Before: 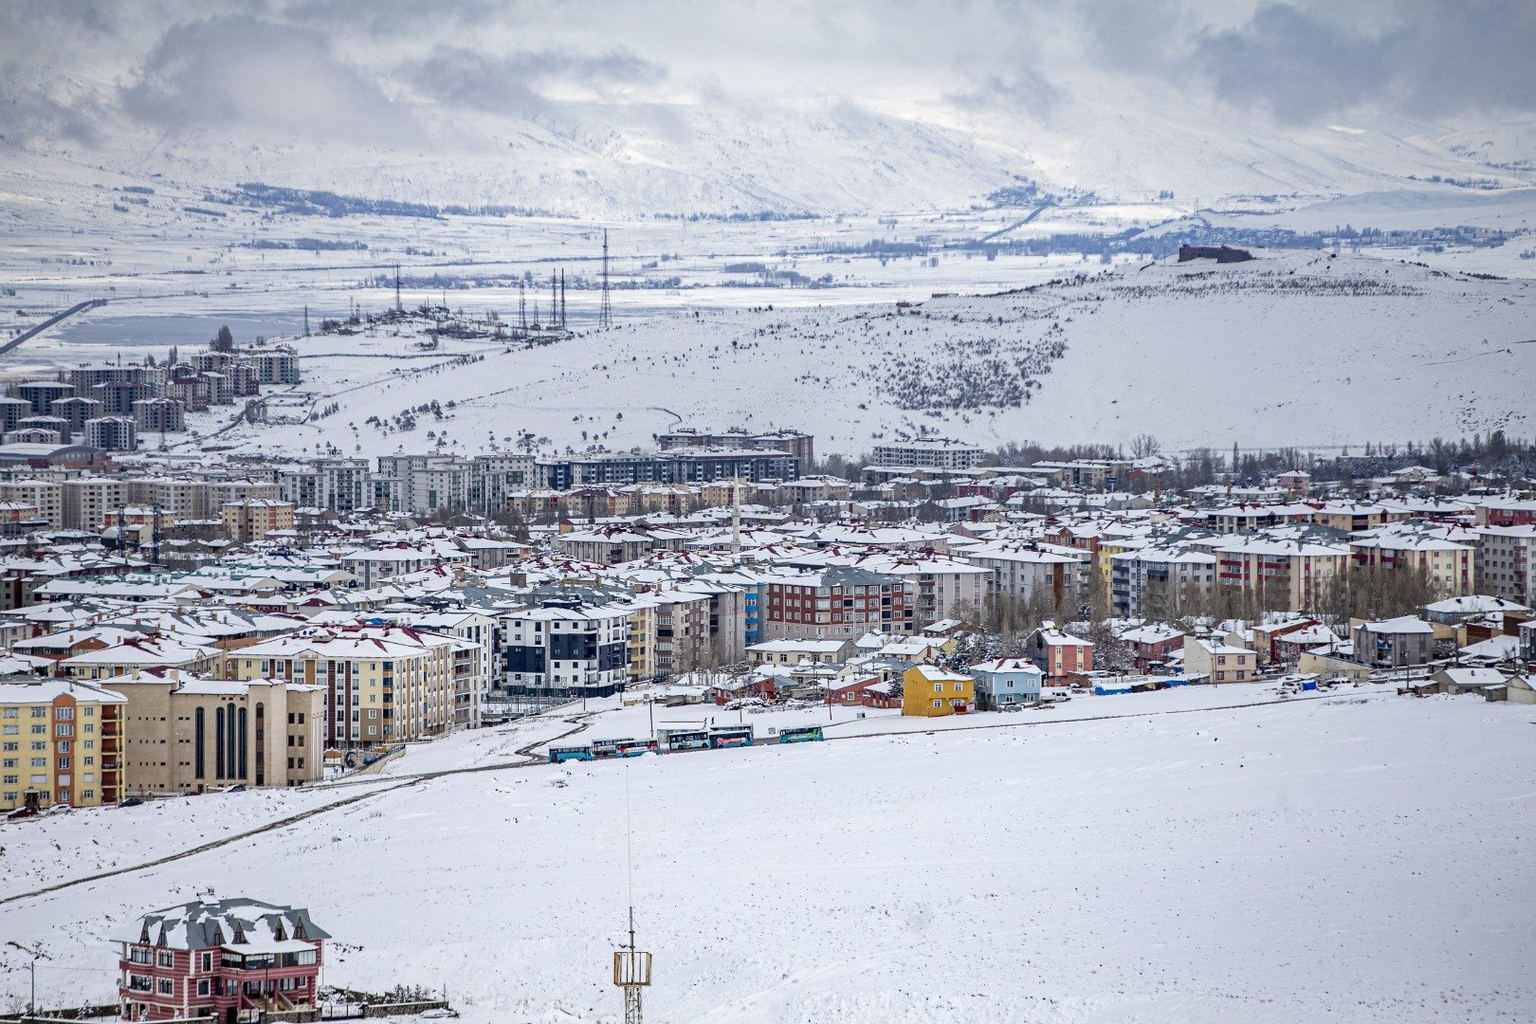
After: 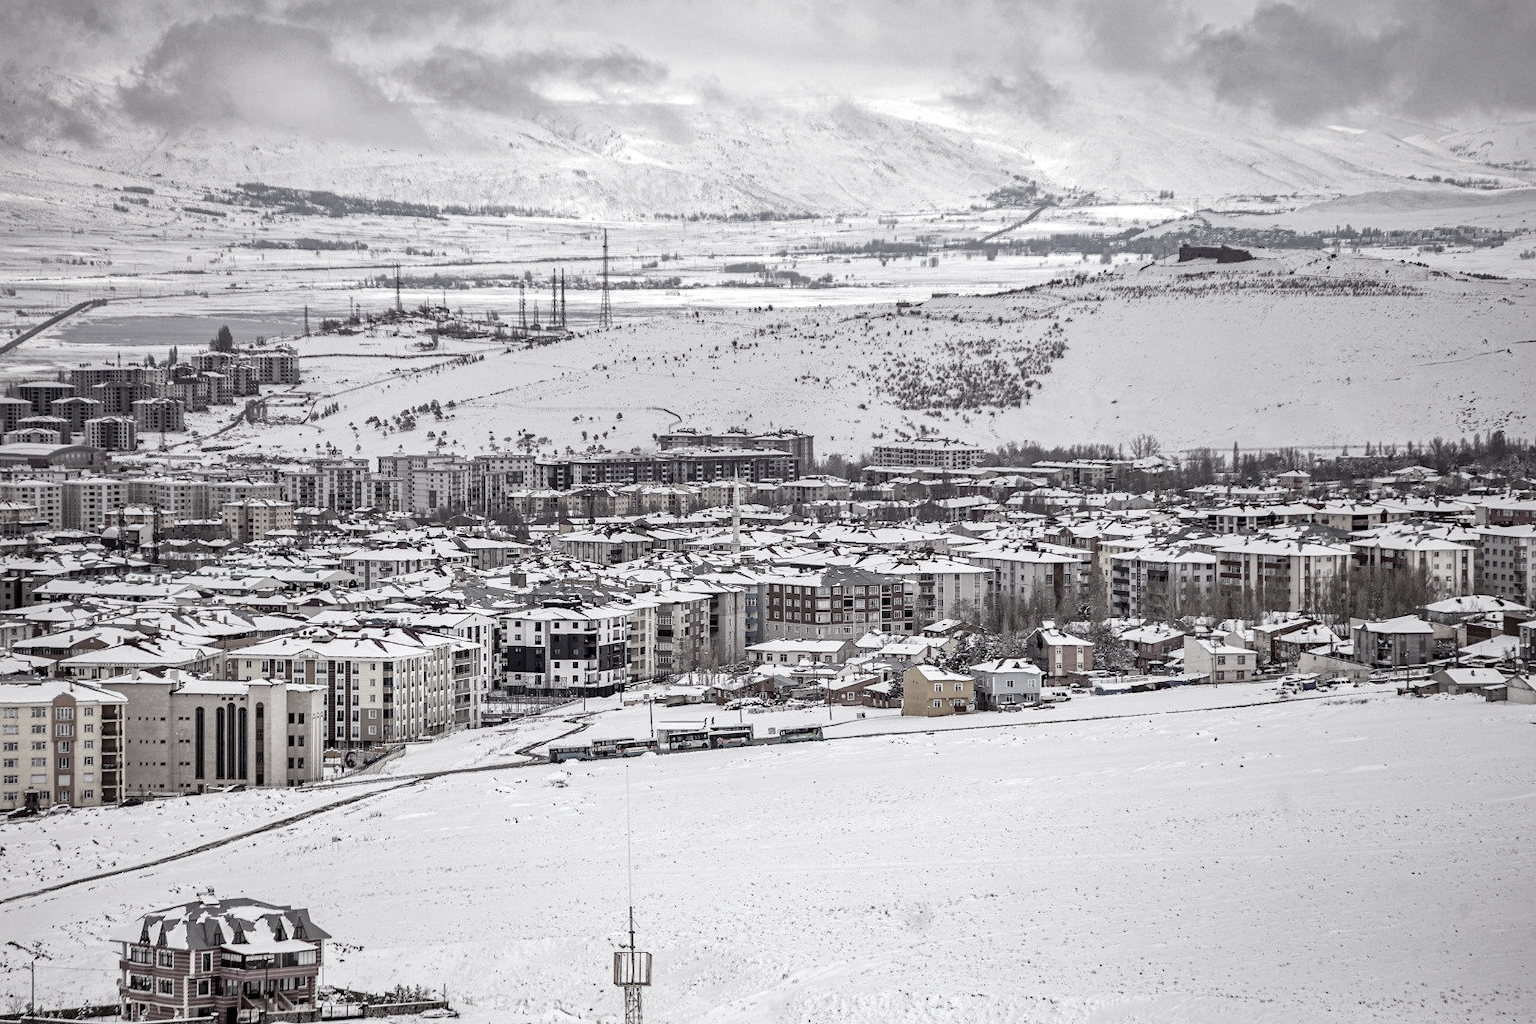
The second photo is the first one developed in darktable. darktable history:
rgb levels: mode RGB, independent channels, levels [[0, 0.474, 1], [0, 0.5, 1], [0, 0.5, 1]]
color correction: saturation 0.2
local contrast: mode bilateral grid, contrast 20, coarseness 50, detail 150%, midtone range 0.2
